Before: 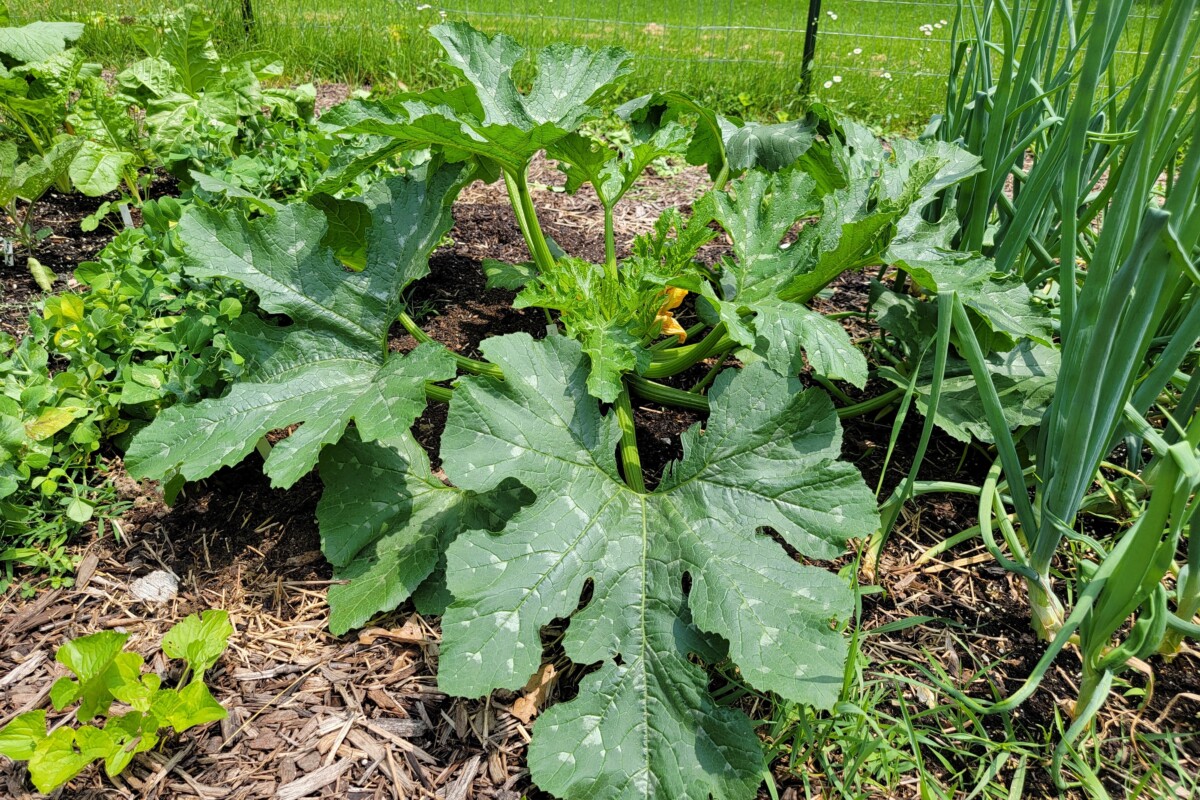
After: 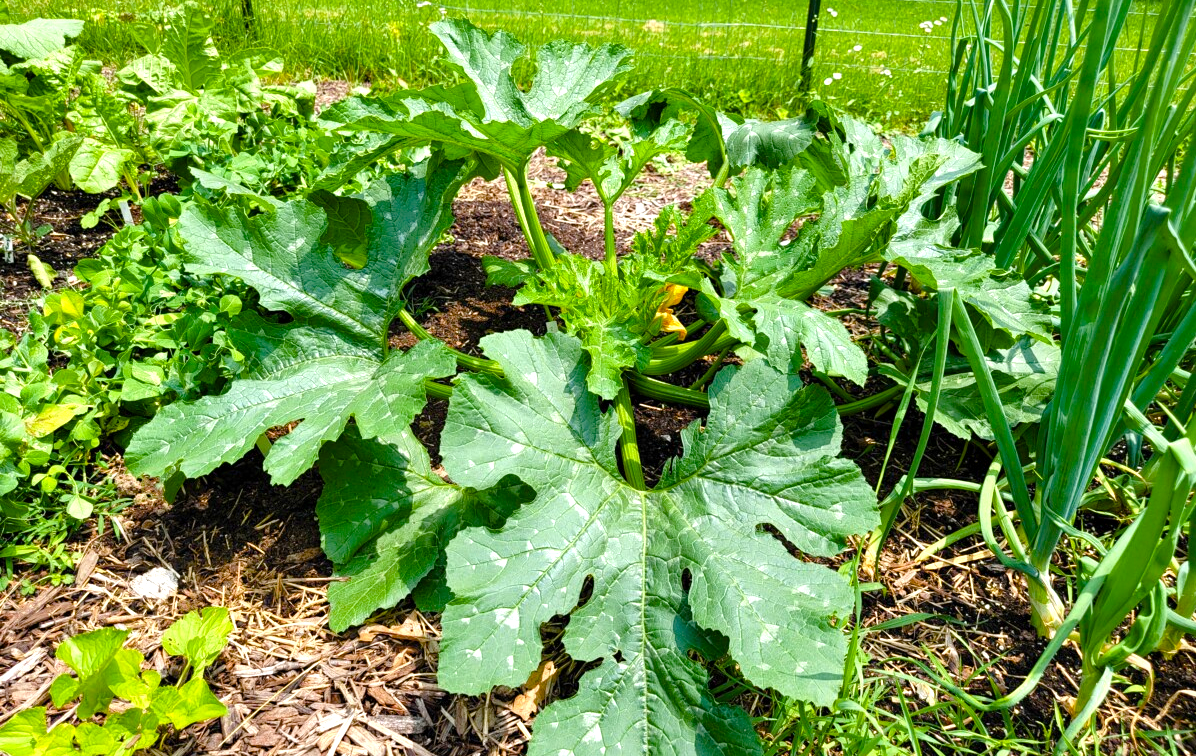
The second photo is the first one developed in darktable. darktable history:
crop: top 0.448%, right 0.264%, bottom 5.045%
color balance rgb: linear chroma grading › shadows -2.2%, linear chroma grading › highlights -15%, linear chroma grading › global chroma -10%, linear chroma grading › mid-tones -10%, perceptual saturation grading › global saturation 45%, perceptual saturation grading › highlights -50%, perceptual saturation grading › shadows 30%, perceptual brilliance grading › global brilliance 18%, global vibrance 45%
